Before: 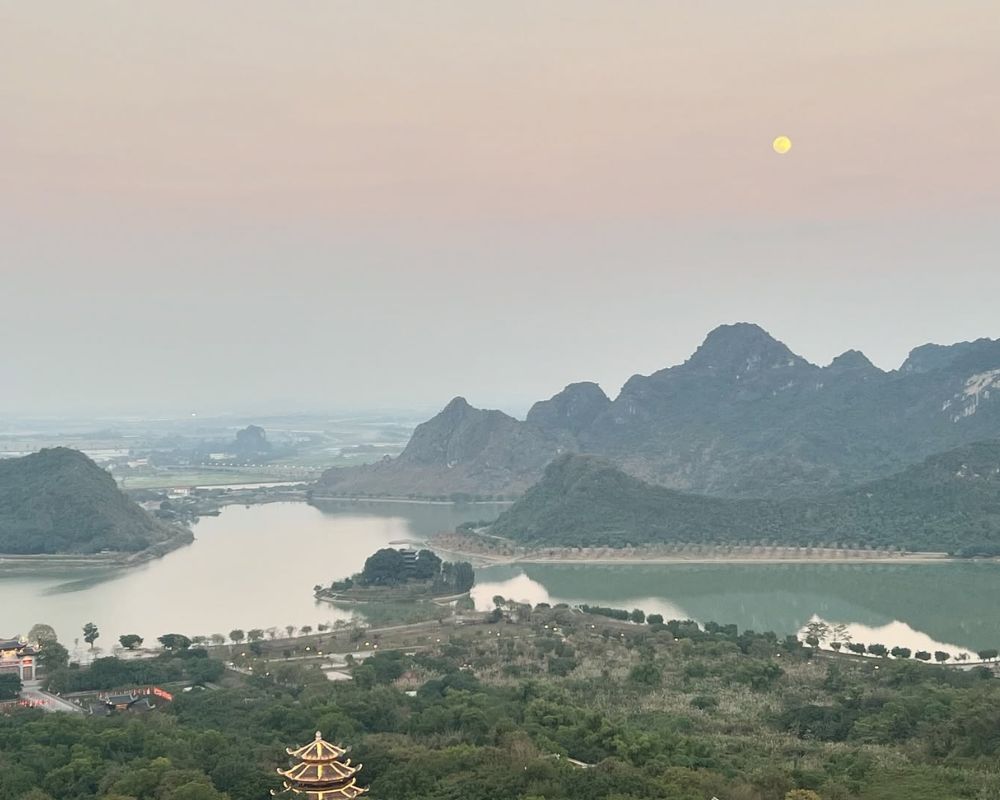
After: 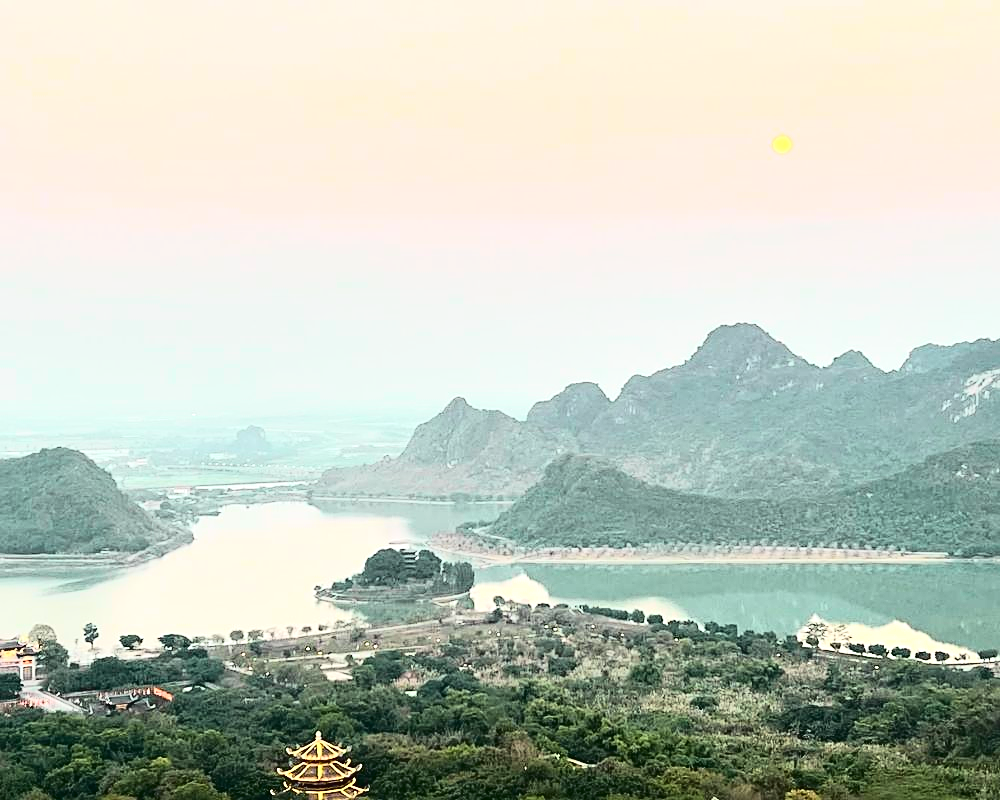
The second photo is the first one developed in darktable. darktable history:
sharpen: on, module defaults
tone curve: curves: ch0 [(0, 0.022) (0.177, 0.086) (0.392, 0.438) (0.704, 0.844) (0.858, 0.938) (1, 0.981)]; ch1 [(0, 0) (0.402, 0.36) (0.476, 0.456) (0.498, 0.497) (0.518, 0.521) (0.58, 0.598) (0.619, 0.65) (0.692, 0.737) (1, 1)]; ch2 [(0, 0) (0.415, 0.438) (0.483, 0.499) (0.503, 0.503) (0.526, 0.532) (0.563, 0.604) (0.626, 0.697) (0.699, 0.753) (0.997, 0.858)], color space Lab, independent channels
tone equalizer: -8 EV -0.75 EV, -7 EV -0.7 EV, -6 EV -0.6 EV, -5 EV -0.4 EV, -3 EV 0.4 EV, -2 EV 0.6 EV, -1 EV 0.7 EV, +0 EV 0.75 EV, edges refinement/feathering 500, mask exposure compensation -1.57 EV, preserve details no
